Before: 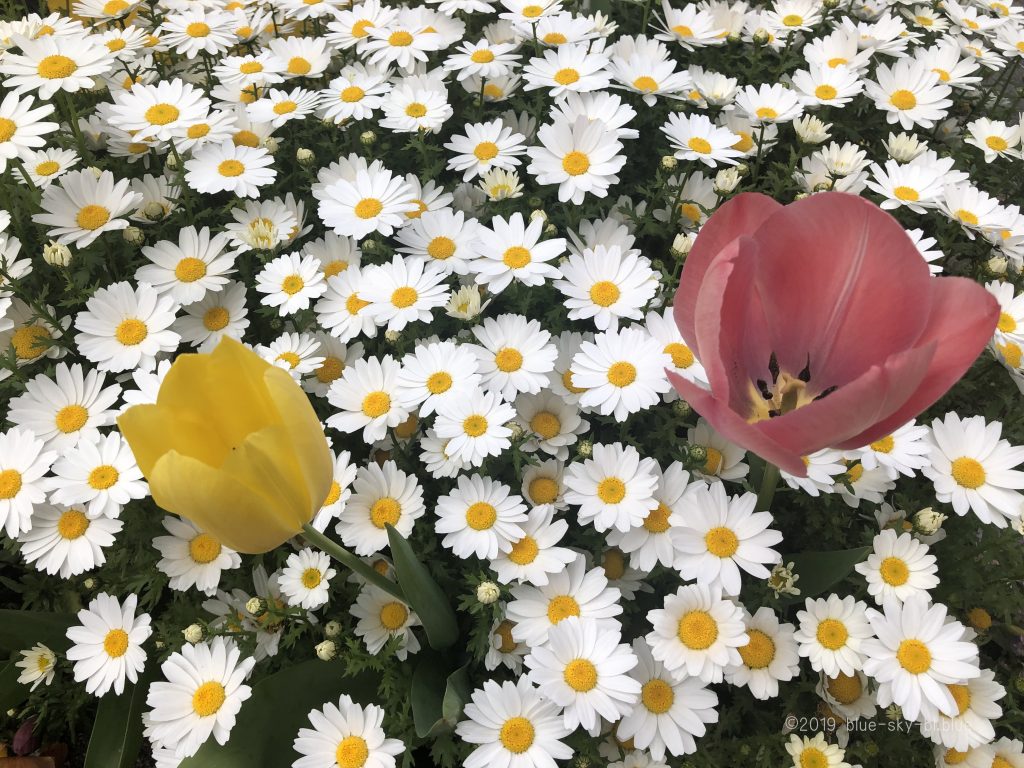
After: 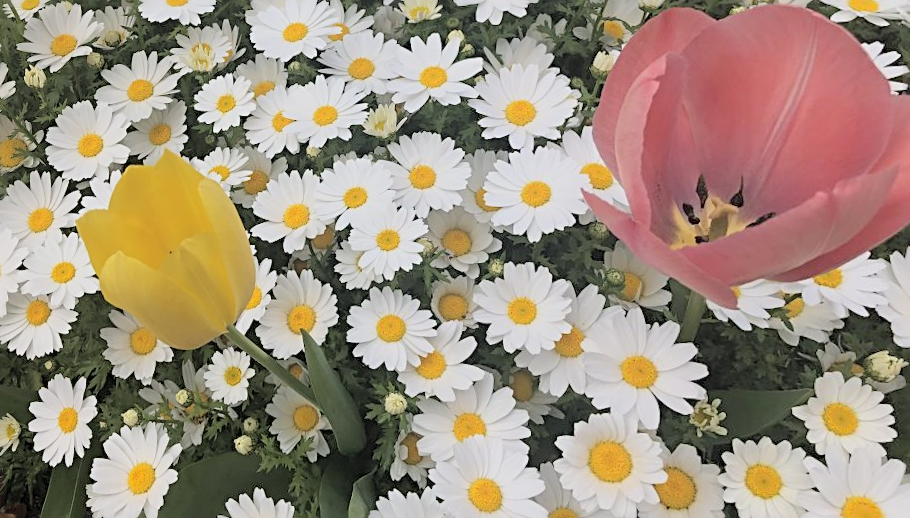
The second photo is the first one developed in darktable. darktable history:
global tonemap: drago (0.7, 100)
sharpen: radius 2.767
rotate and perspective: rotation 1.69°, lens shift (vertical) -0.023, lens shift (horizontal) -0.291, crop left 0.025, crop right 0.988, crop top 0.092, crop bottom 0.842
crop: top 20.916%, right 9.437%, bottom 0.316%
